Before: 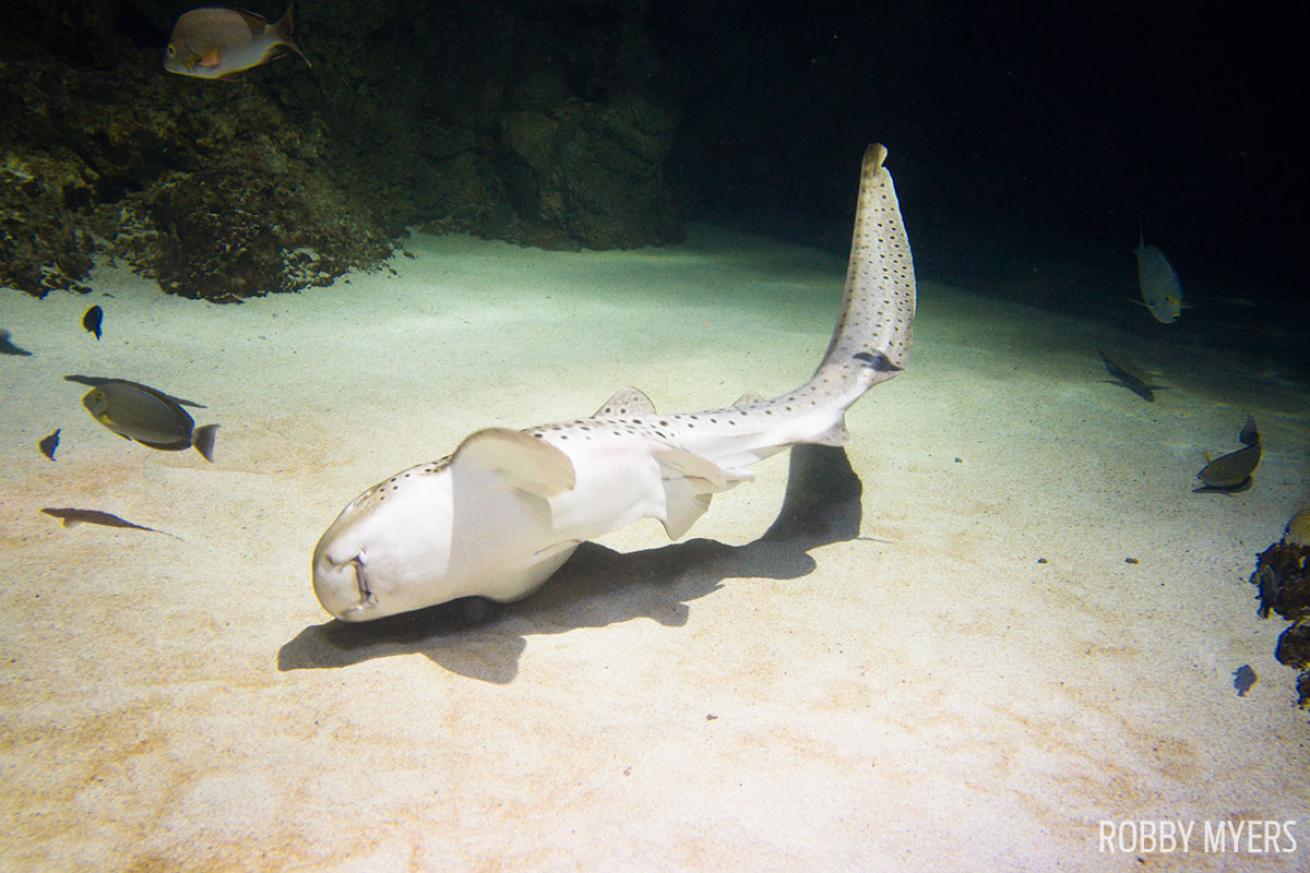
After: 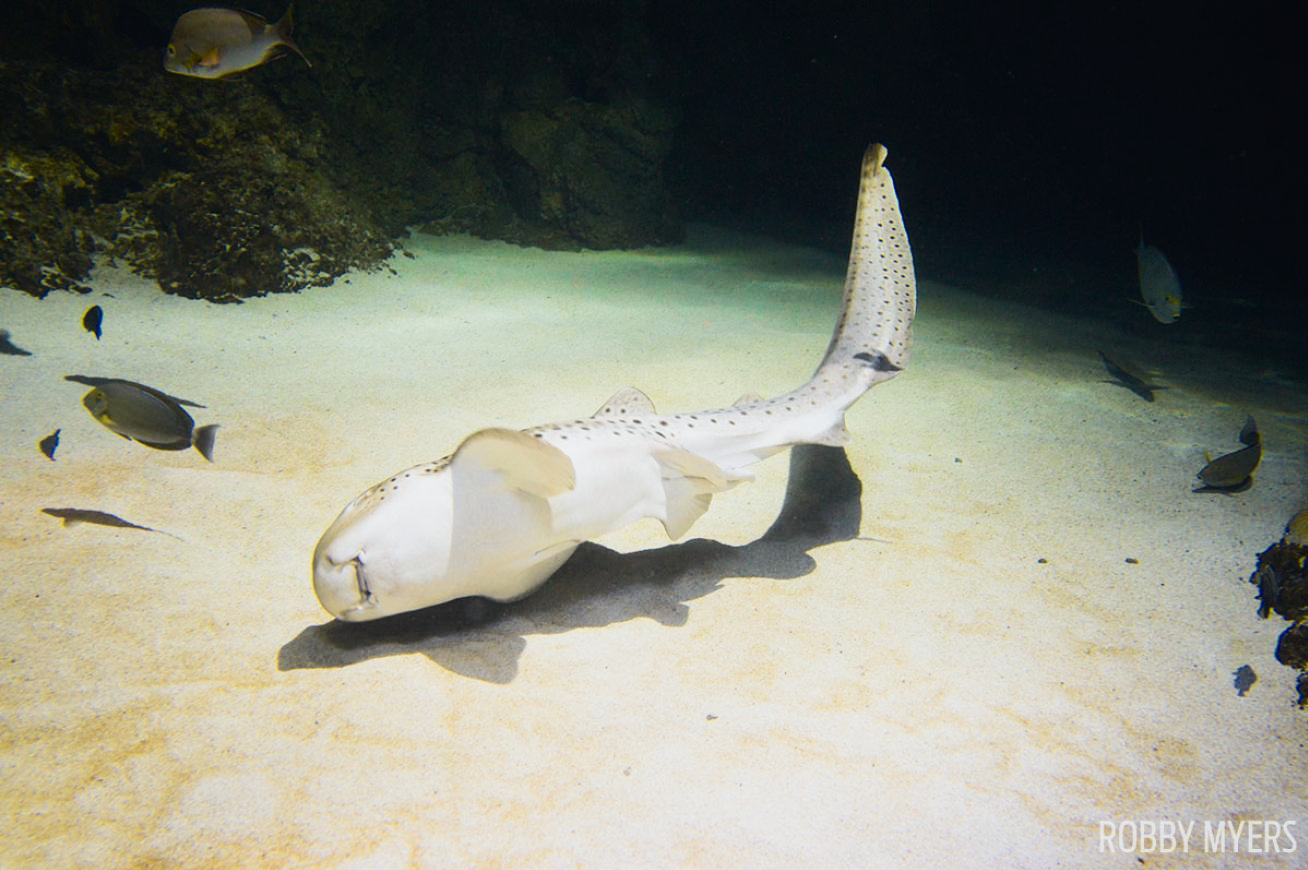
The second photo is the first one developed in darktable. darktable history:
tone curve: curves: ch0 [(0, 0.02) (0.063, 0.058) (0.262, 0.243) (0.447, 0.468) (0.544, 0.596) (0.805, 0.823) (1, 0.952)]; ch1 [(0, 0) (0.339, 0.31) (0.417, 0.401) (0.452, 0.455) (0.482, 0.483) (0.502, 0.499) (0.517, 0.506) (0.55, 0.542) (0.588, 0.604) (0.729, 0.782) (1, 1)]; ch2 [(0, 0) (0.346, 0.34) (0.431, 0.45) (0.485, 0.487) (0.5, 0.496) (0.527, 0.526) (0.56, 0.574) (0.613, 0.642) (0.679, 0.703) (1, 1)], color space Lab, independent channels, preserve colors none
crop: top 0.05%, bottom 0.098%
